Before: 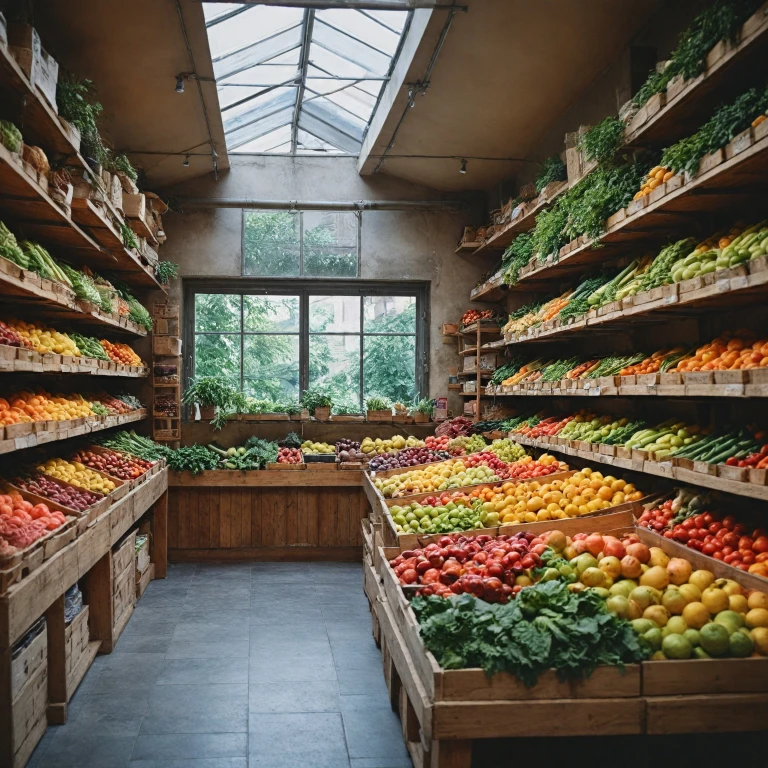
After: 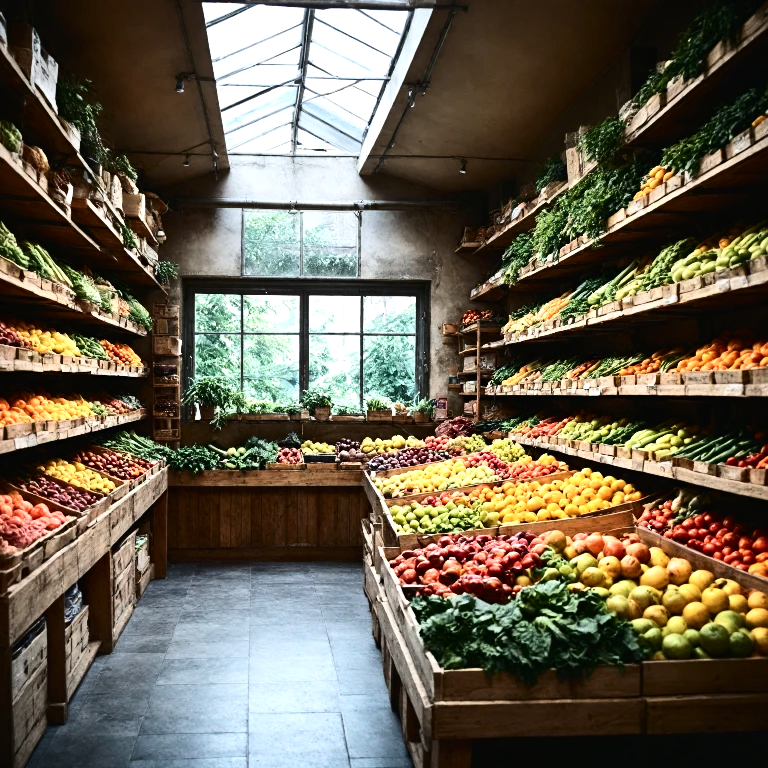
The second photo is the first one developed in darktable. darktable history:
contrast brightness saturation: contrast 0.22
tone equalizer: -8 EV -1.08 EV, -7 EV -1.01 EV, -6 EV -0.867 EV, -5 EV -0.578 EV, -3 EV 0.578 EV, -2 EV 0.867 EV, -1 EV 1.01 EV, +0 EV 1.08 EV, edges refinement/feathering 500, mask exposure compensation -1.57 EV, preserve details no
